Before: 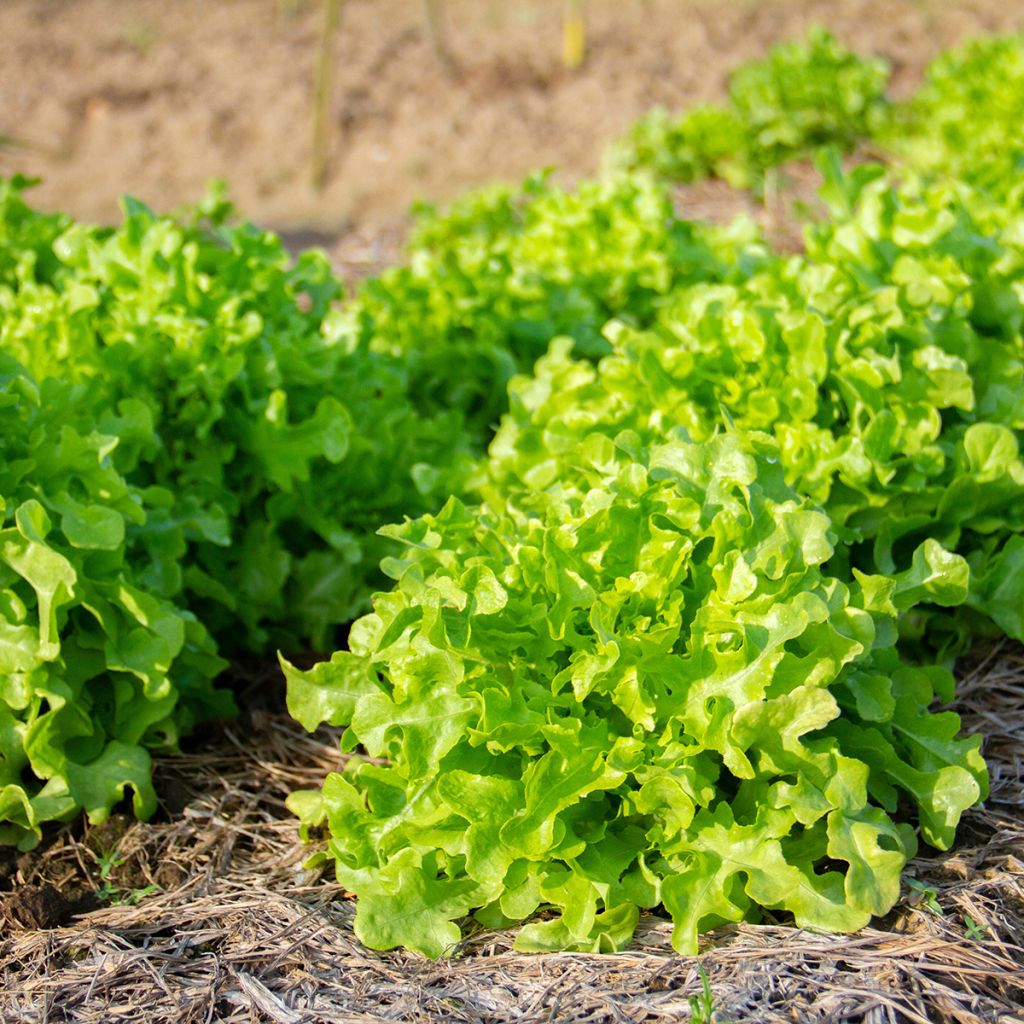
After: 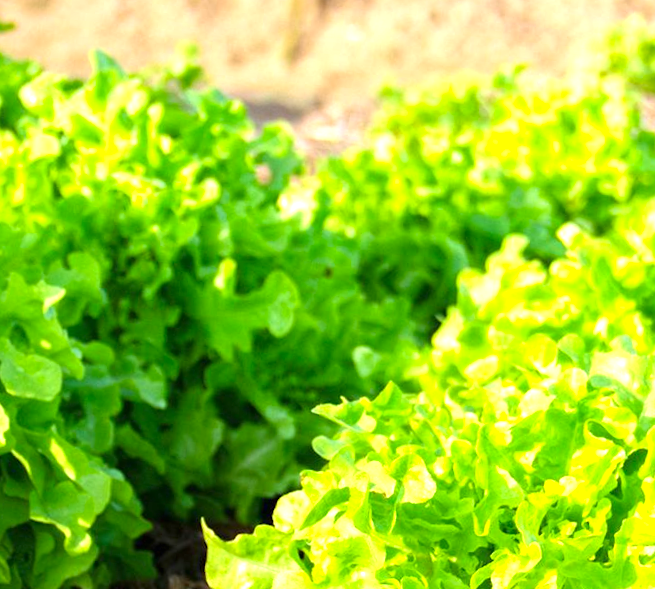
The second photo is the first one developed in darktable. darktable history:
contrast brightness saturation: contrast 0.039, saturation 0.072
exposure: black level correction 0, exposure 1 EV, compensate highlight preservation false
crop and rotate: angle -5.85°, left 1.982%, top 6.775%, right 27.758%, bottom 30.09%
